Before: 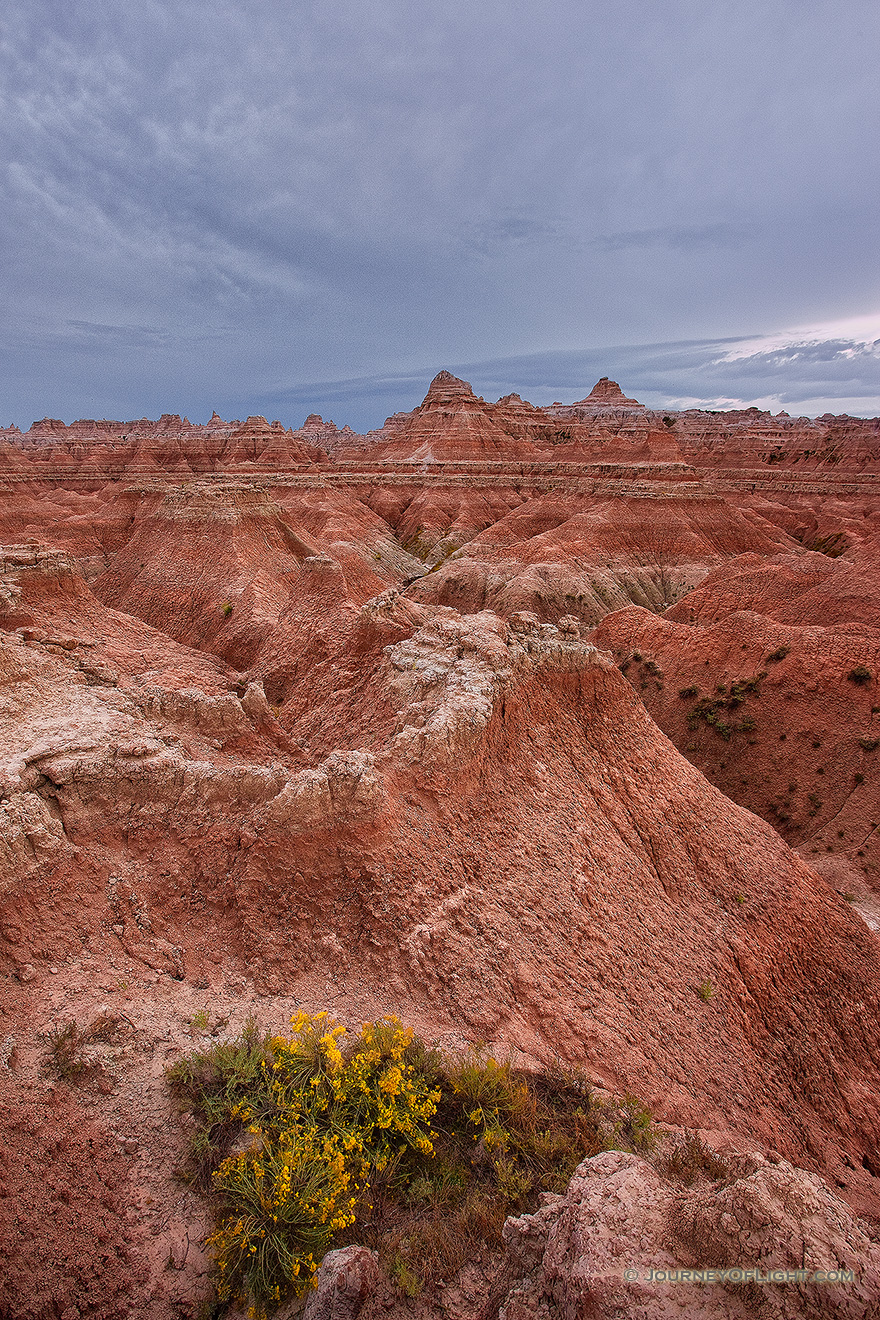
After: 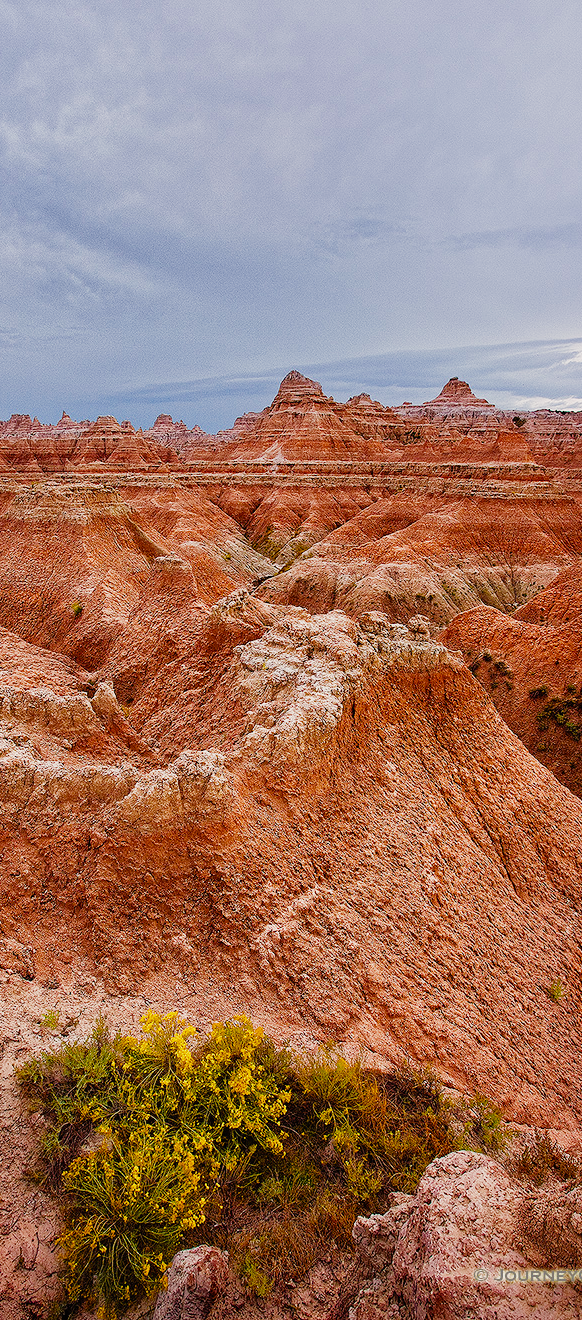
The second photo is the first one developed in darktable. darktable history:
filmic rgb: black relative exposure -7.65 EV, white relative exposure 4.56 EV, hardness 3.61, preserve chrominance no, color science v3 (2019), use custom middle-gray values true
crop: left 17.136%, right 16.661%
color balance rgb: global offset › luminance 0.245%, perceptual saturation grading › global saturation 29.95%, perceptual brilliance grading › global brilliance 12.108%, perceptual brilliance grading › highlights 15.094%, global vibrance 20%
tone equalizer: on, module defaults
color correction: highlights b* 2.89
